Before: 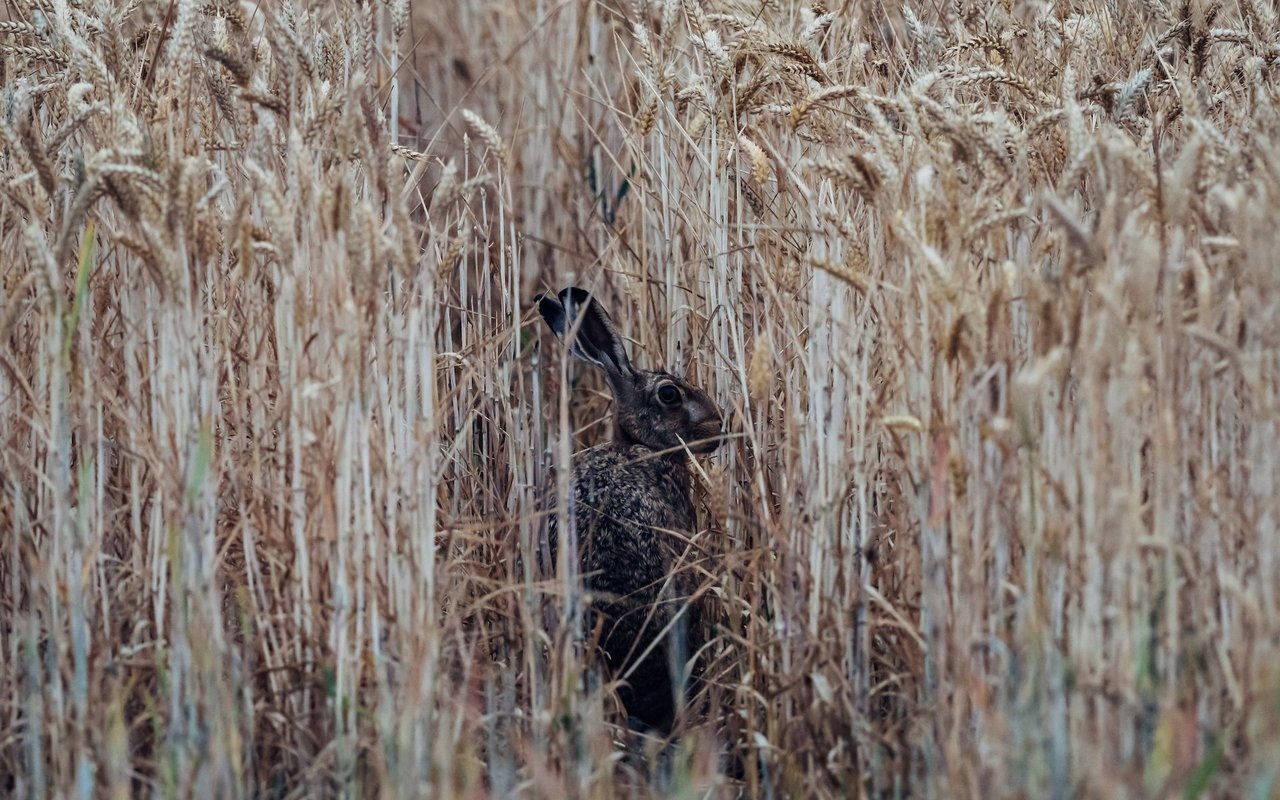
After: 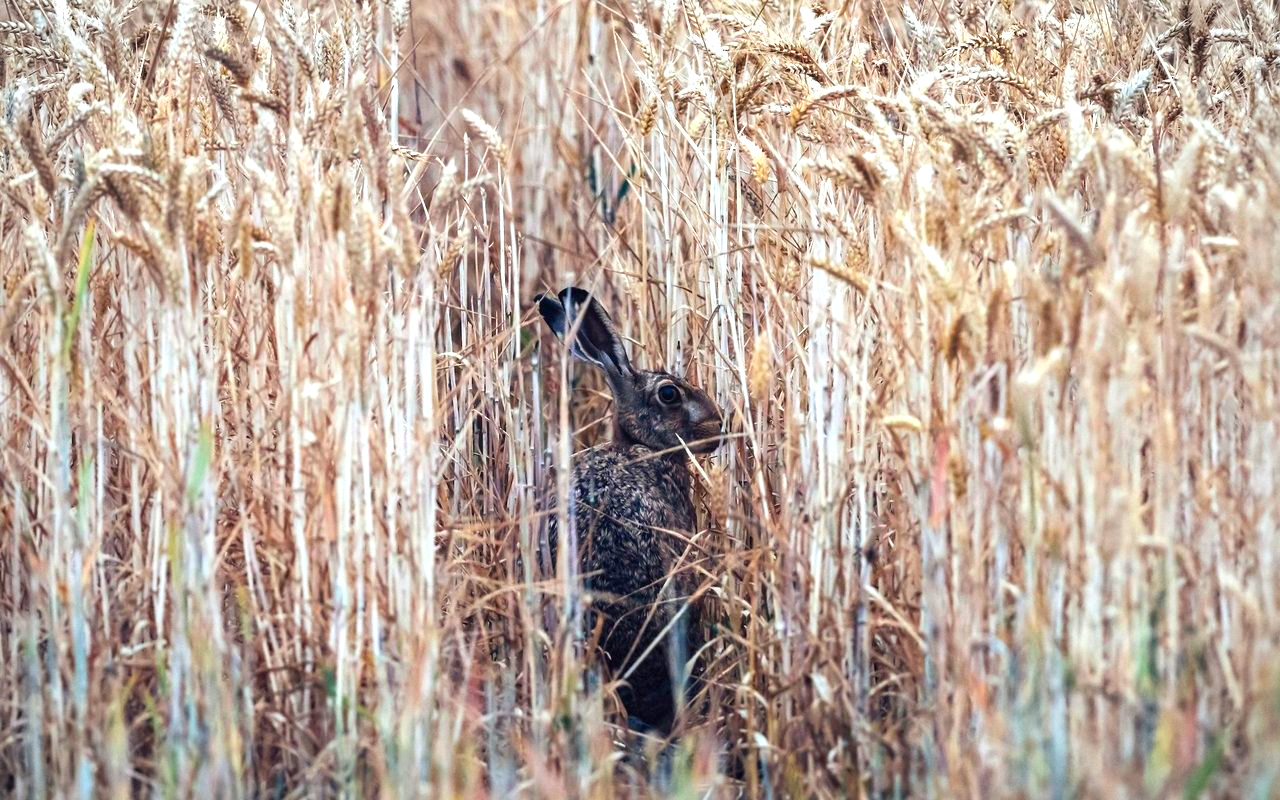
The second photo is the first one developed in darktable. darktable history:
color correction: saturation 1.34
vignetting: fall-off start 100%, brightness -0.282, width/height ratio 1.31
exposure: black level correction 0, exposure 1.1 EV, compensate exposure bias true, compensate highlight preservation false
